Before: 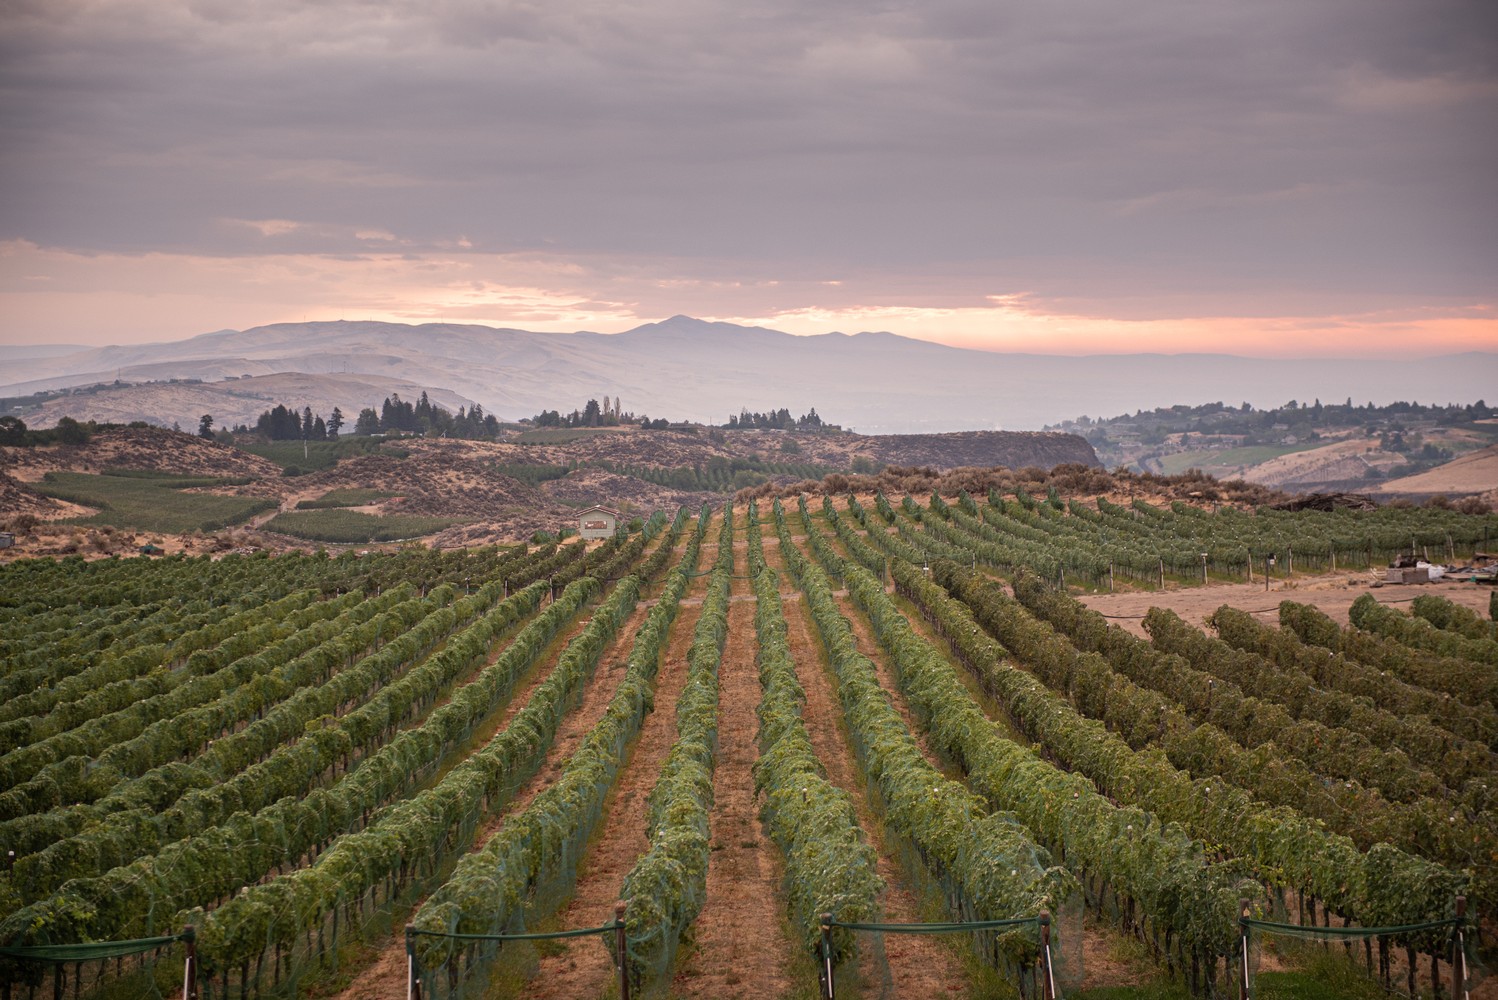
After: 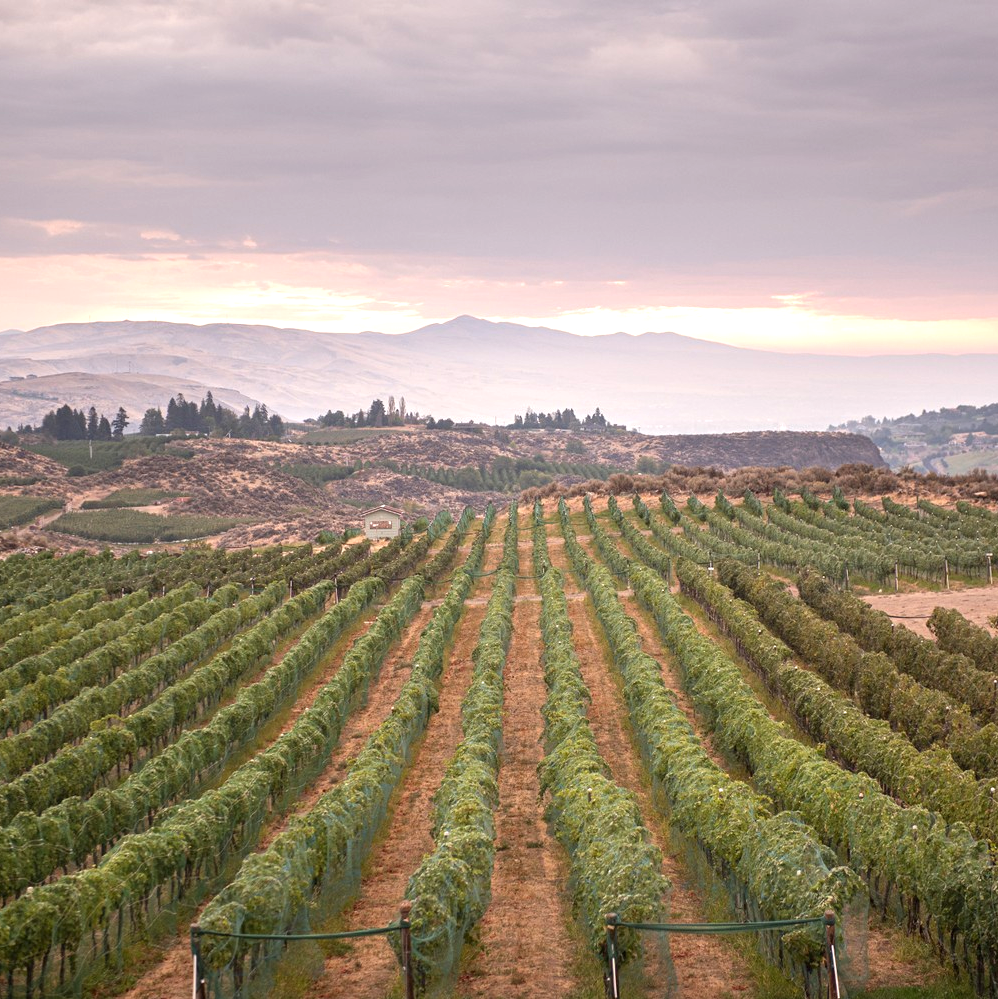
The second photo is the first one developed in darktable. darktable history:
crop and rotate: left 14.395%, right 18.96%
exposure: black level correction 0, exposure 0.692 EV, compensate highlight preservation false
levels: black 0.023%
